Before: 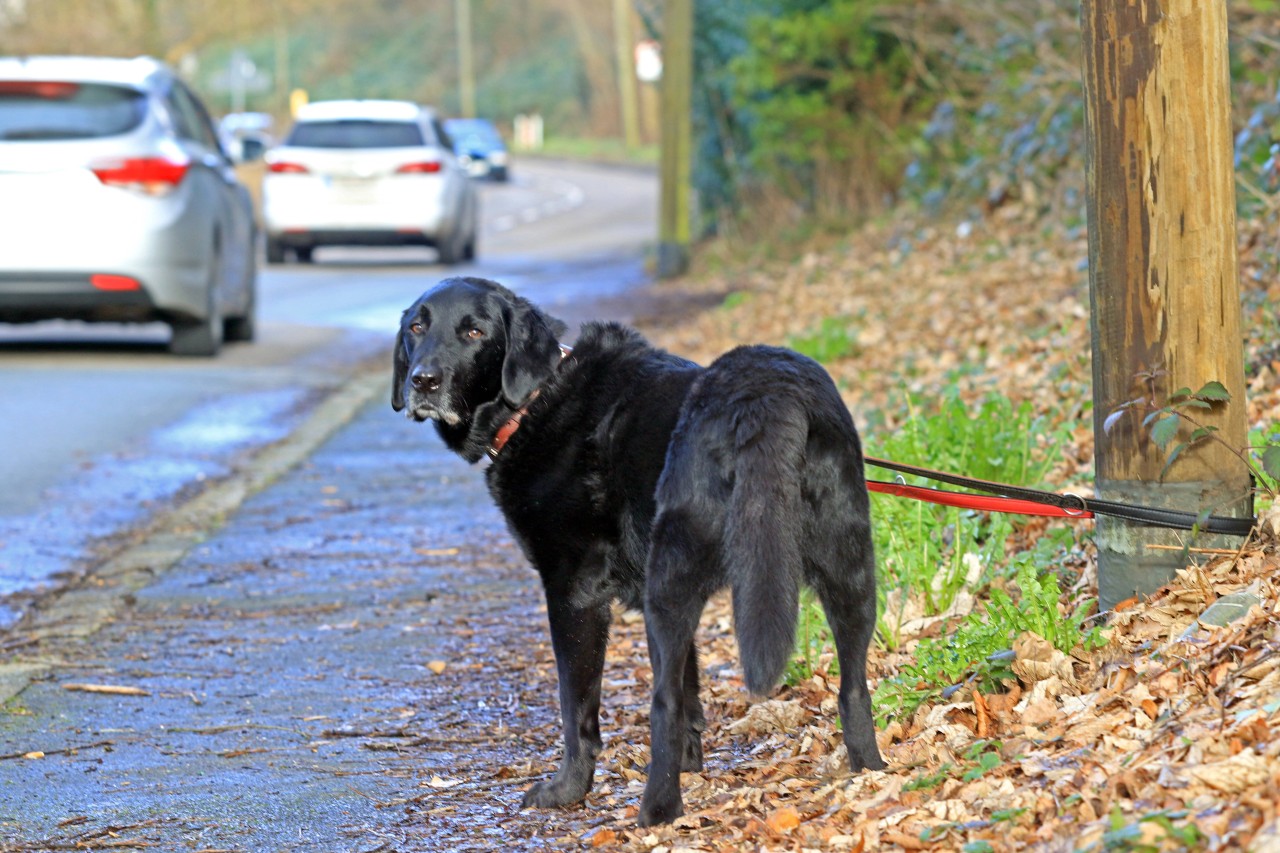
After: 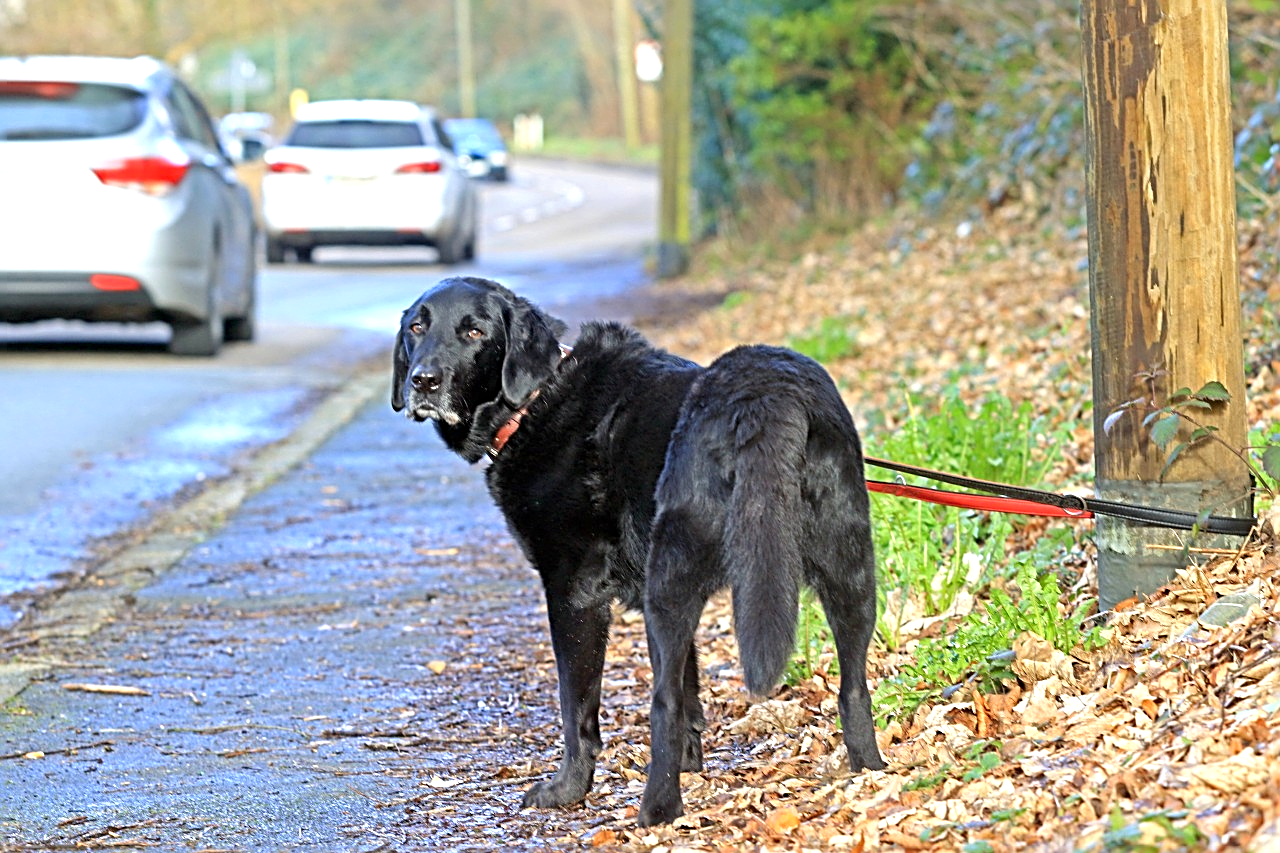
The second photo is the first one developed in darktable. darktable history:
sharpen: radius 2.564, amount 0.692
exposure: exposure 0.429 EV, compensate highlight preservation false
